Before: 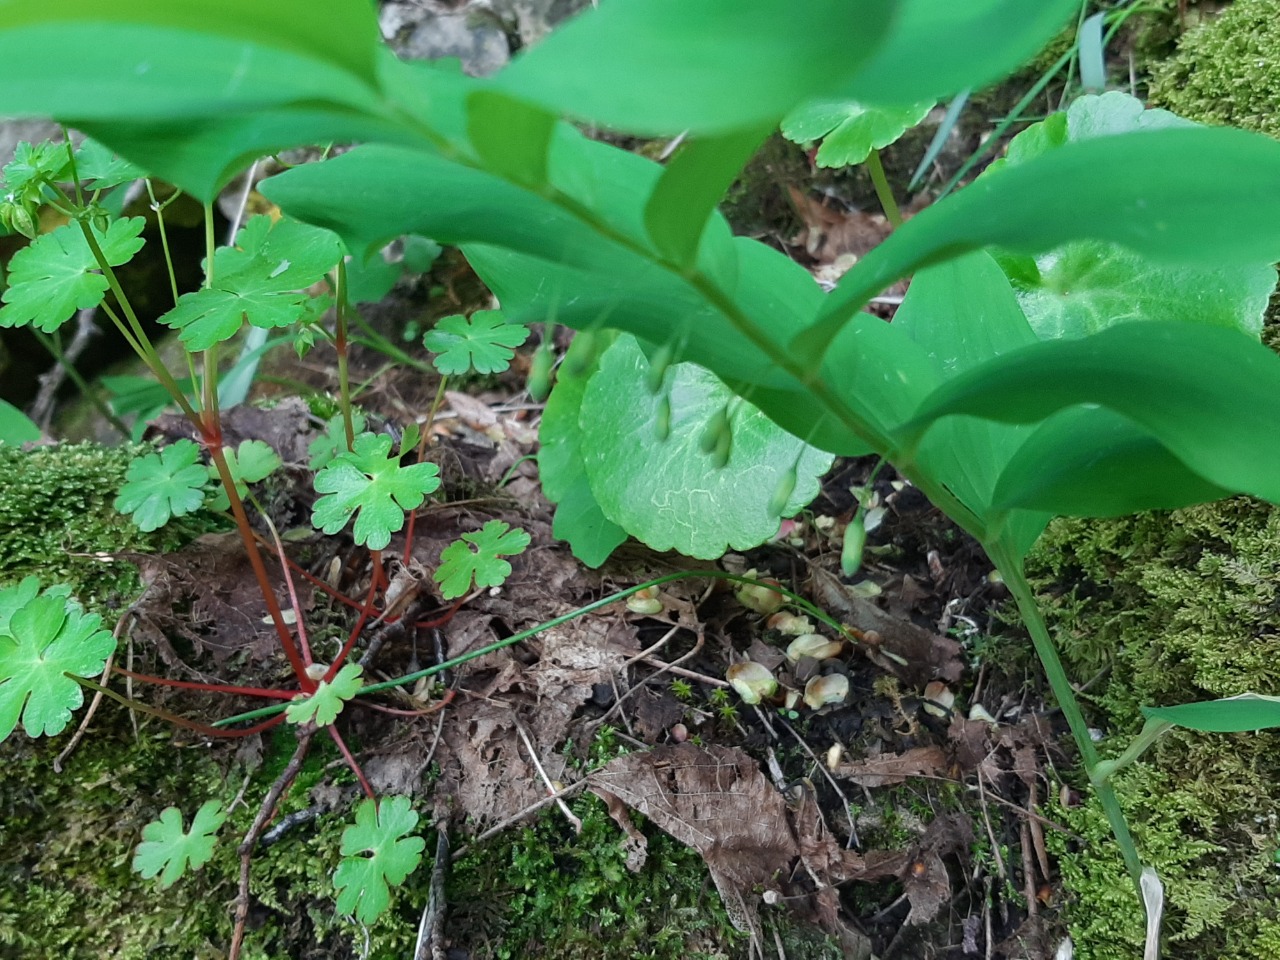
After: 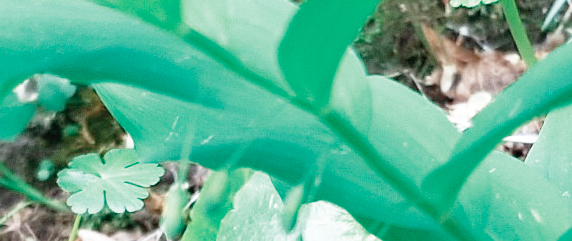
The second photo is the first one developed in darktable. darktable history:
color zones: curves: ch0 [(0, 0.5) (0.125, 0.4) (0.25, 0.5) (0.375, 0.4) (0.5, 0.4) (0.625, 0.6) (0.75, 0.6) (0.875, 0.5)]; ch1 [(0, 0.35) (0.125, 0.45) (0.25, 0.35) (0.375, 0.35) (0.5, 0.35) (0.625, 0.35) (0.75, 0.45) (0.875, 0.35)]; ch2 [(0, 0.6) (0.125, 0.5) (0.25, 0.5) (0.375, 0.6) (0.5, 0.6) (0.625, 0.5) (0.75, 0.5) (0.875, 0.5)]
base curve: curves: ch0 [(0, 0) (0.012, 0.01) (0.073, 0.168) (0.31, 0.711) (0.645, 0.957) (1, 1)], preserve colors none
white balance: emerald 1
crop: left 28.64%, top 16.832%, right 26.637%, bottom 58.055%
exposure: exposure 0.566 EV, compensate highlight preservation false
